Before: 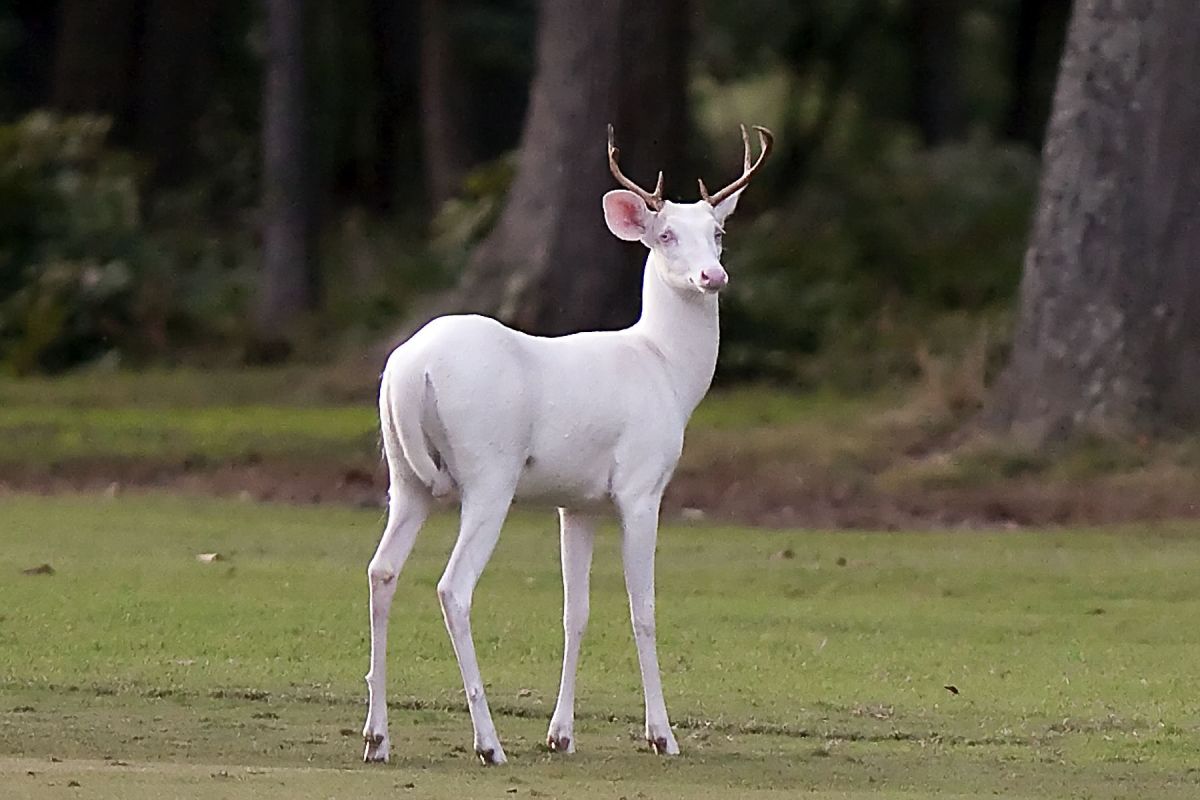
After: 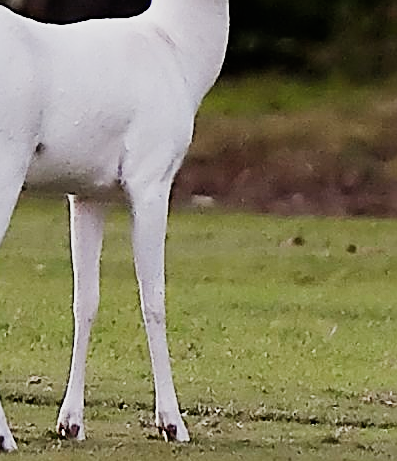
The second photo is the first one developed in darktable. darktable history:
sigmoid: contrast 1.8, skew -0.2, preserve hue 0%, red attenuation 0.1, red rotation 0.035, green attenuation 0.1, green rotation -0.017, blue attenuation 0.15, blue rotation -0.052, base primaries Rec2020
crop: left 40.878%, top 39.176%, right 25.993%, bottom 3.081%
sharpen: on, module defaults
